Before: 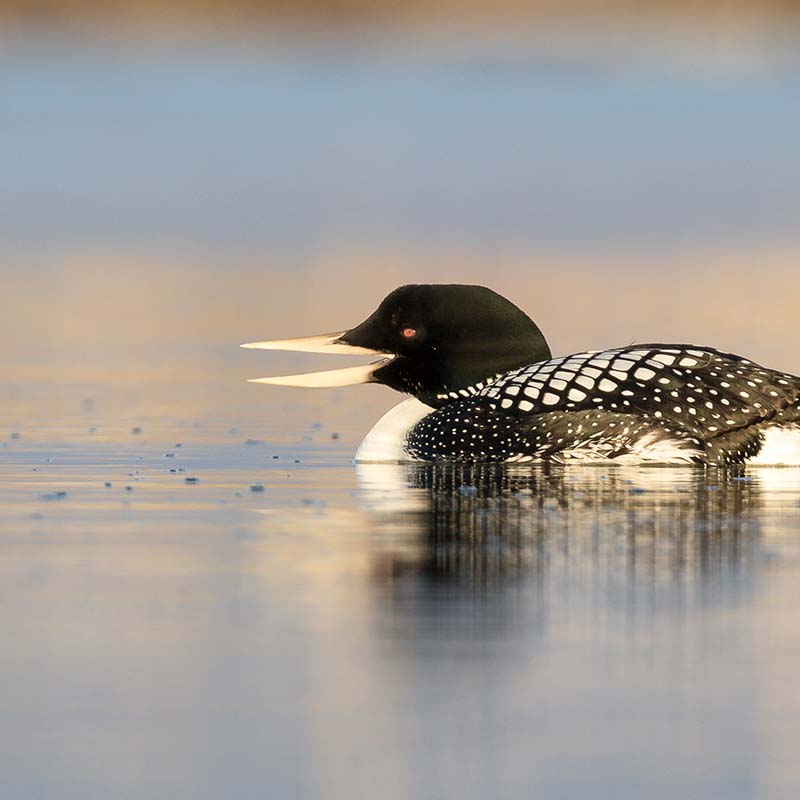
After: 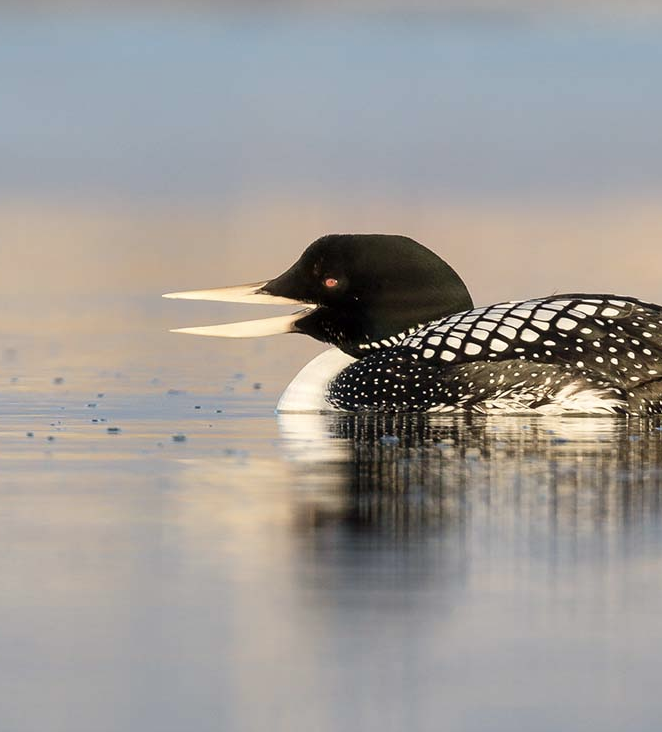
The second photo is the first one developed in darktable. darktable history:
crop: left 9.807%, top 6.259%, right 7.334%, bottom 2.177%
color contrast: green-magenta contrast 0.84, blue-yellow contrast 0.86
